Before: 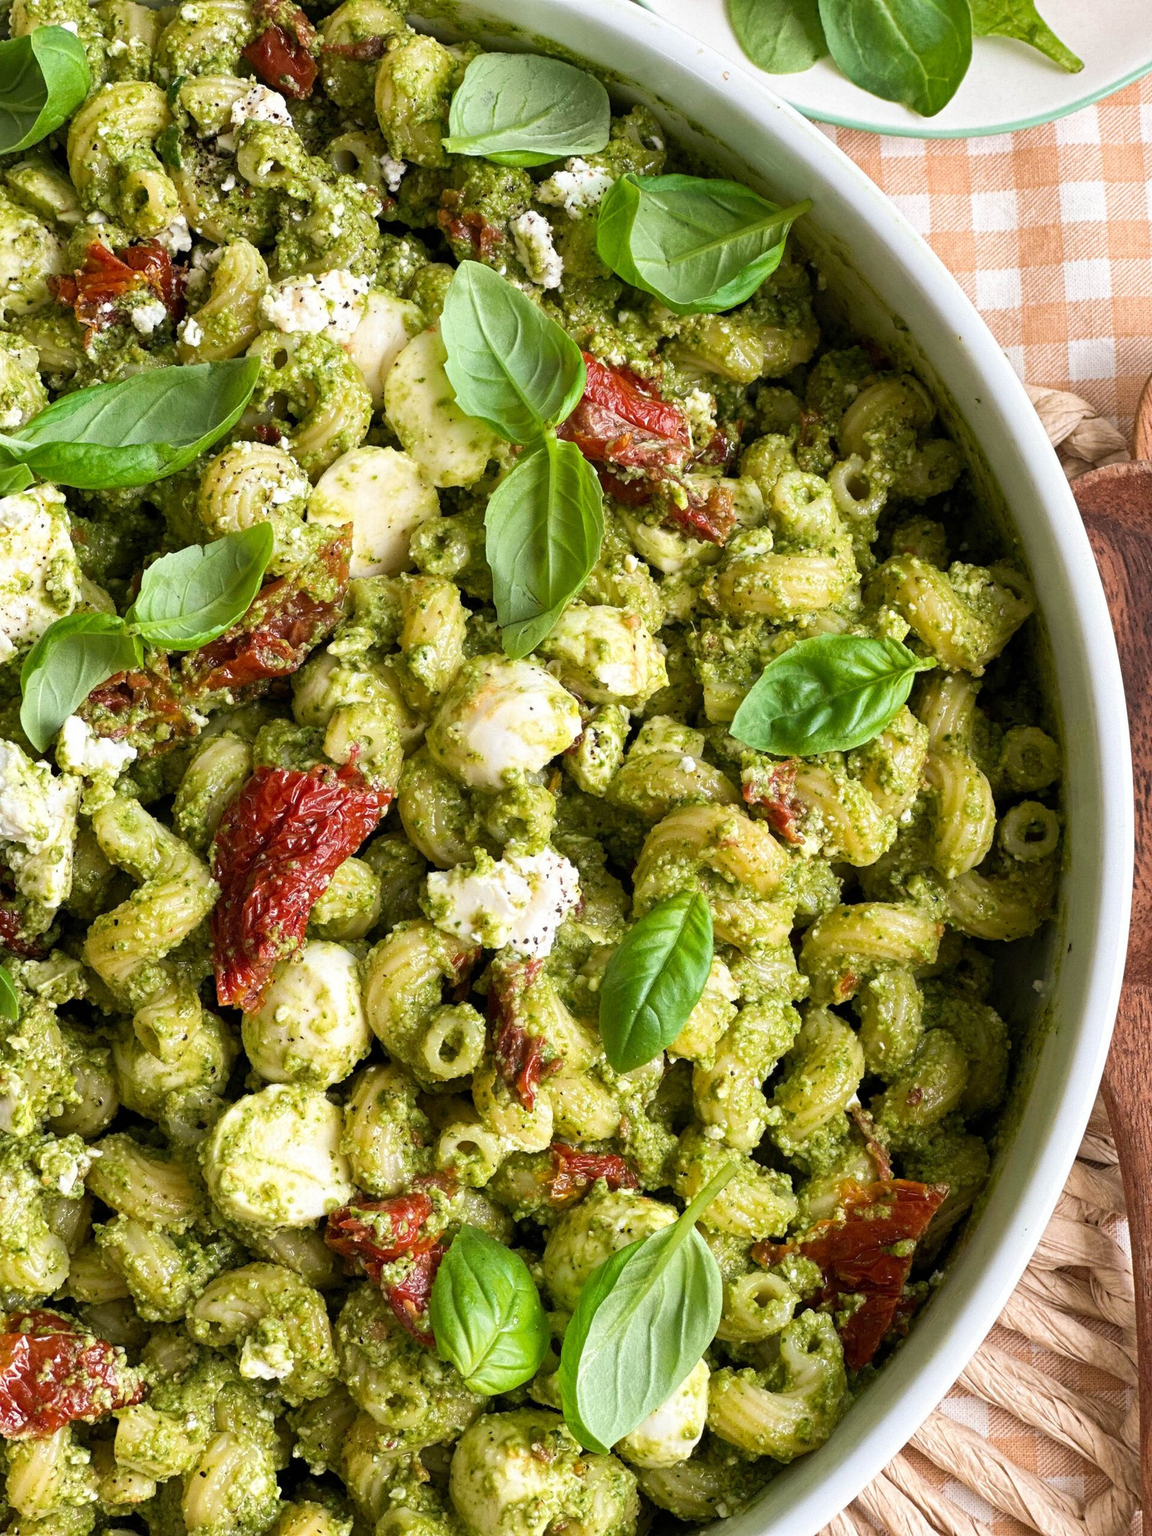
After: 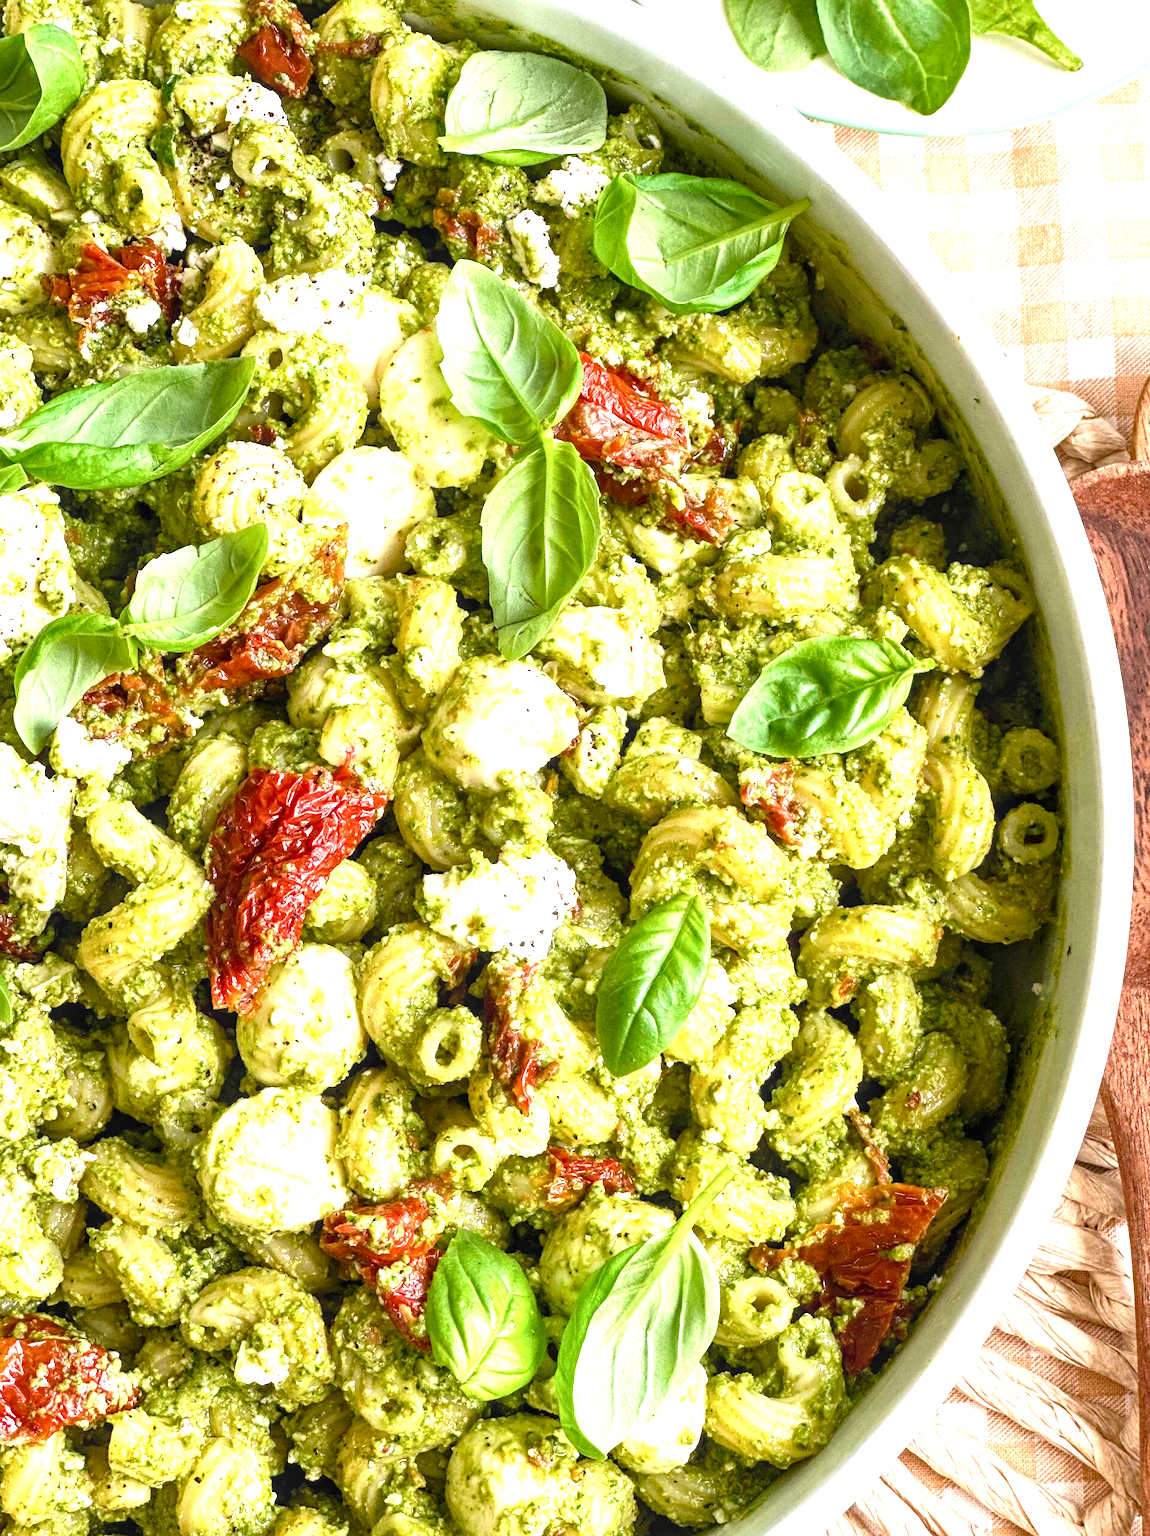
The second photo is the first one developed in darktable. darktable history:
local contrast: on, module defaults
exposure: black level correction 0, exposure 1.1 EV, compensate exposure bias true, compensate highlight preservation false
crop and rotate: left 0.614%, top 0.179%, bottom 0.309%
color balance rgb: perceptual saturation grading › global saturation 20%, perceptual saturation grading › highlights -25%, perceptual saturation grading › shadows 25%
